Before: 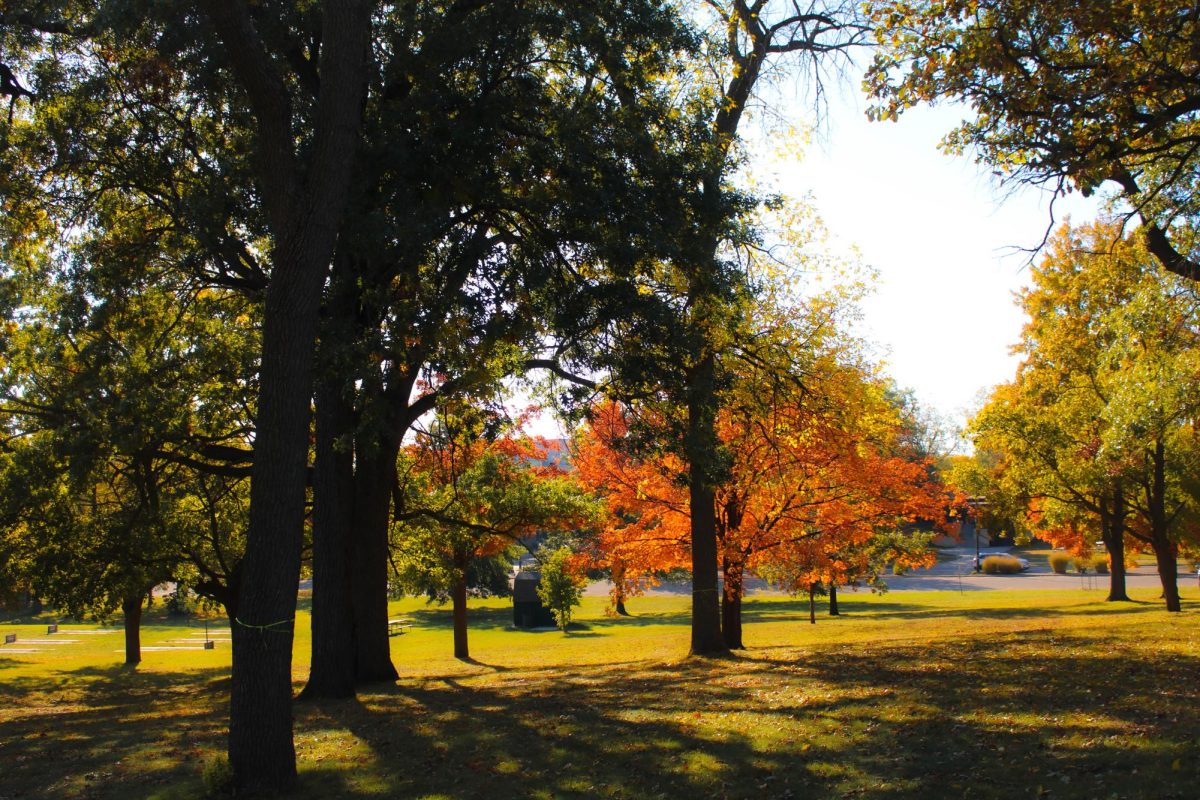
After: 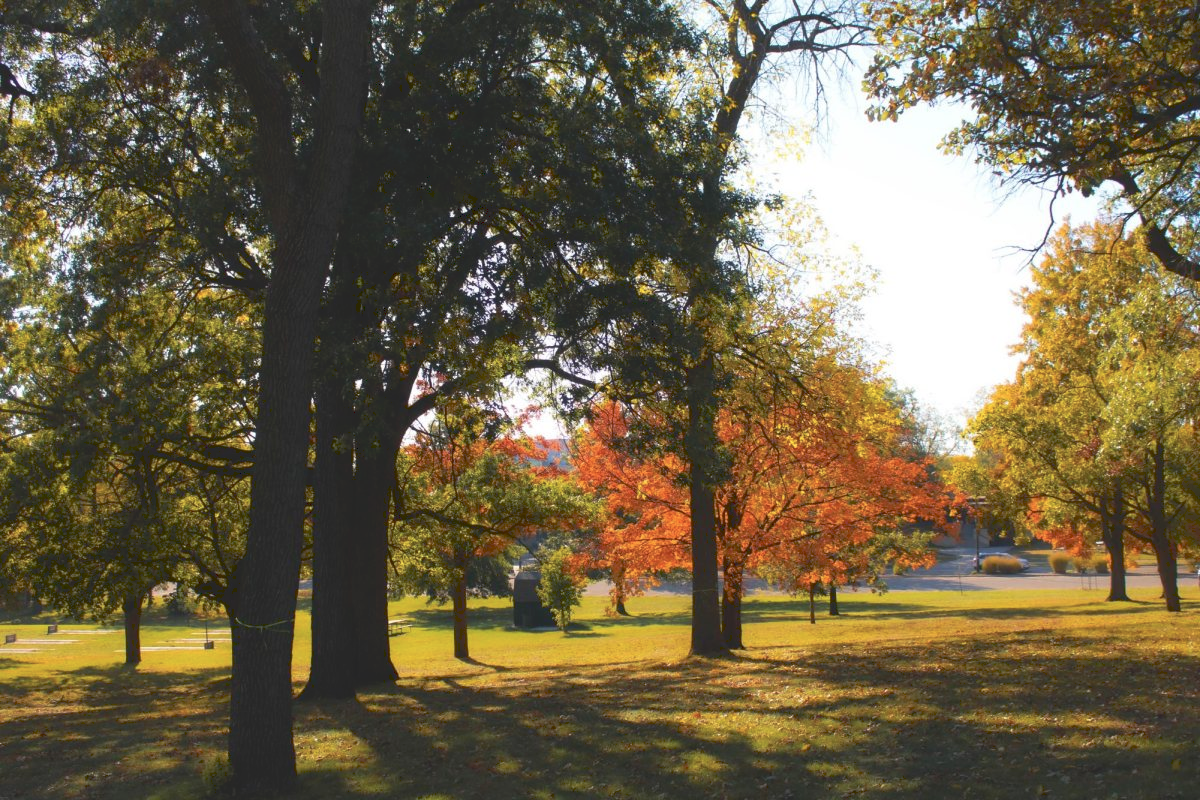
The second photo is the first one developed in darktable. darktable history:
contrast brightness saturation: brightness -0.09
tone curve: curves: ch0 [(0, 0) (0.003, 0.144) (0.011, 0.149) (0.025, 0.159) (0.044, 0.183) (0.069, 0.207) (0.1, 0.236) (0.136, 0.269) (0.177, 0.303) (0.224, 0.339) (0.277, 0.38) (0.335, 0.428) (0.399, 0.478) (0.468, 0.539) (0.543, 0.604) (0.623, 0.679) (0.709, 0.755) (0.801, 0.836) (0.898, 0.918) (1, 1)], preserve colors none
